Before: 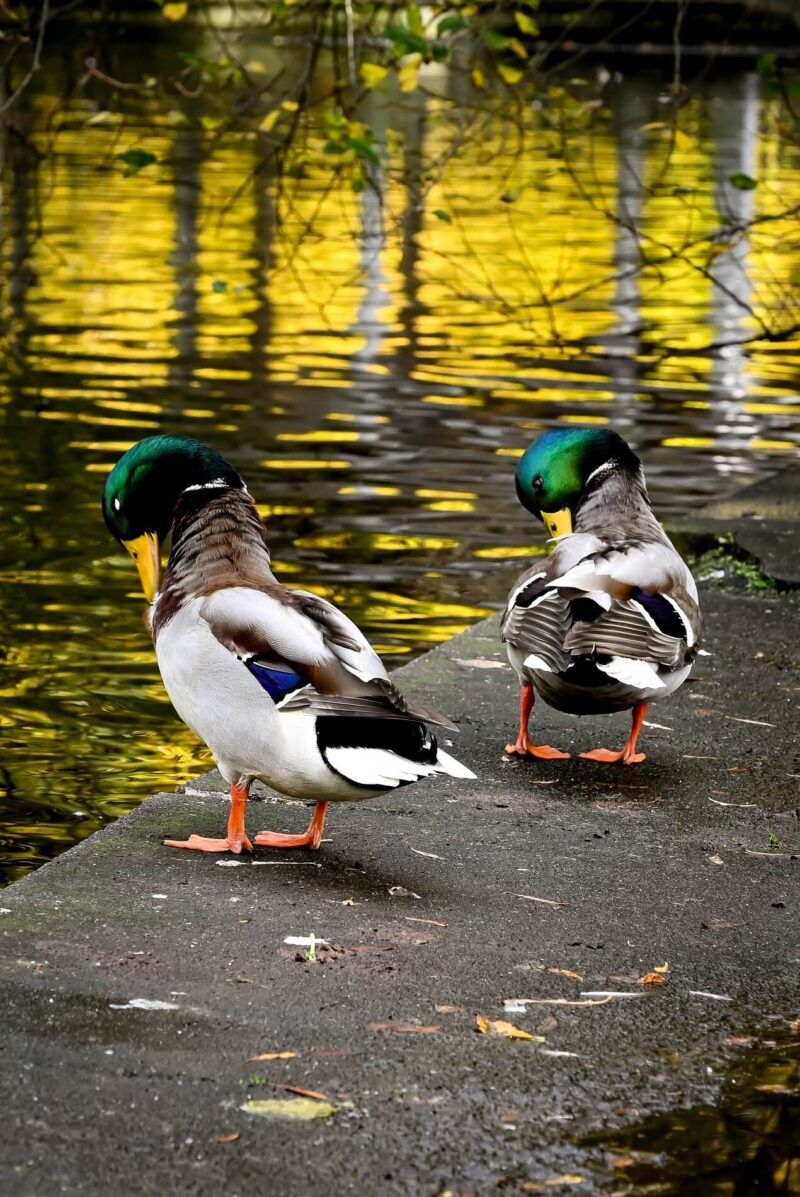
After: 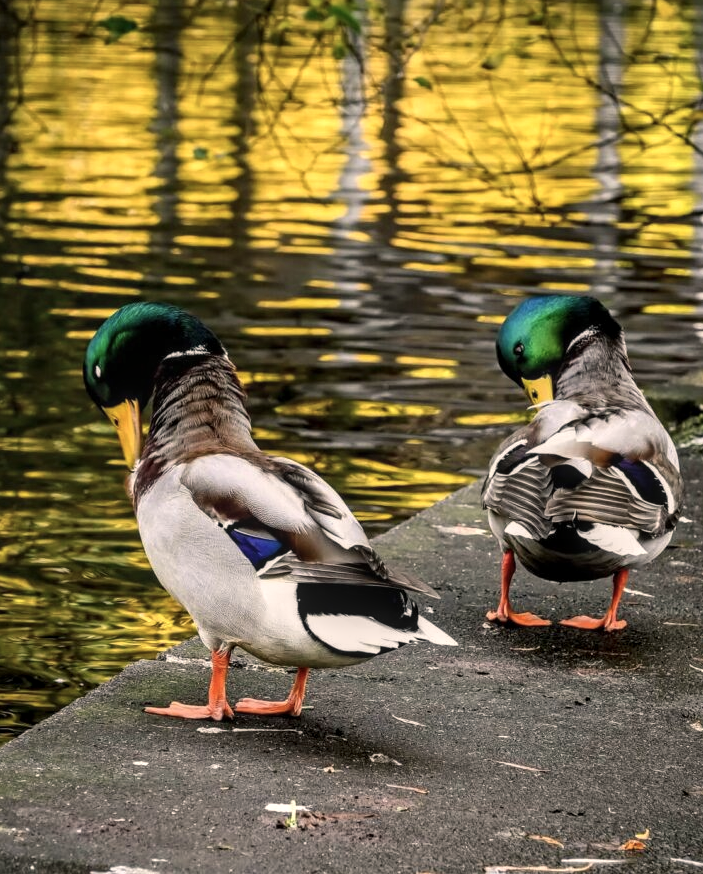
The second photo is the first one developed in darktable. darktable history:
color balance rgb: shadows lift › chroma 0.721%, shadows lift › hue 111.65°, highlights gain › chroma 2.984%, highlights gain › hue 60.05°, global offset › luminance 0.267%, perceptual saturation grading › global saturation -11.186%
crop and rotate: left 2.446%, top 11.13%, right 9.595%, bottom 15.806%
local contrast: highlights 26%, detail 130%
